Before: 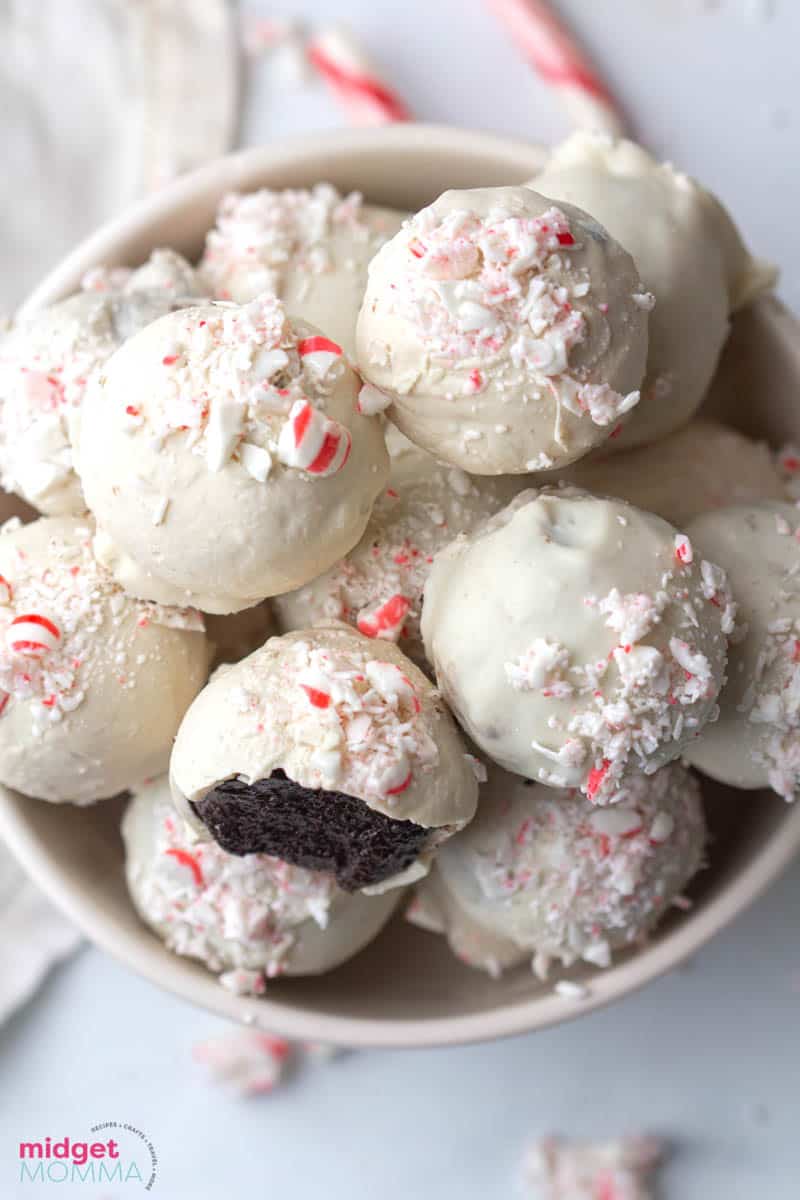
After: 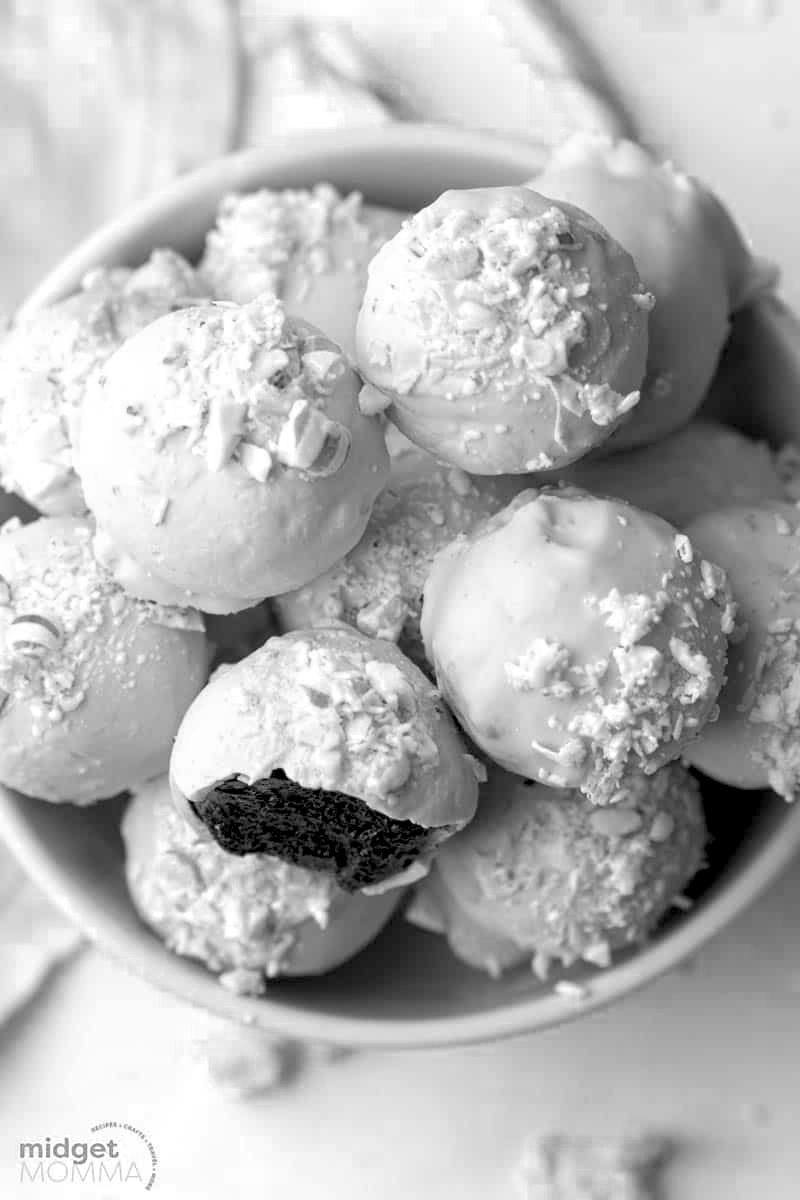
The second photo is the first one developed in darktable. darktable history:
exposure: black level correction 0.012, compensate highlight preservation false
color zones: curves: ch0 [(0, 0.613) (0.01, 0.613) (0.245, 0.448) (0.498, 0.529) (0.642, 0.665) (0.879, 0.777) (0.99, 0.613)]; ch1 [(0, 0) (0.143, 0) (0.286, 0) (0.429, 0) (0.571, 0) (0.714, 0) (0.857, 0)]
